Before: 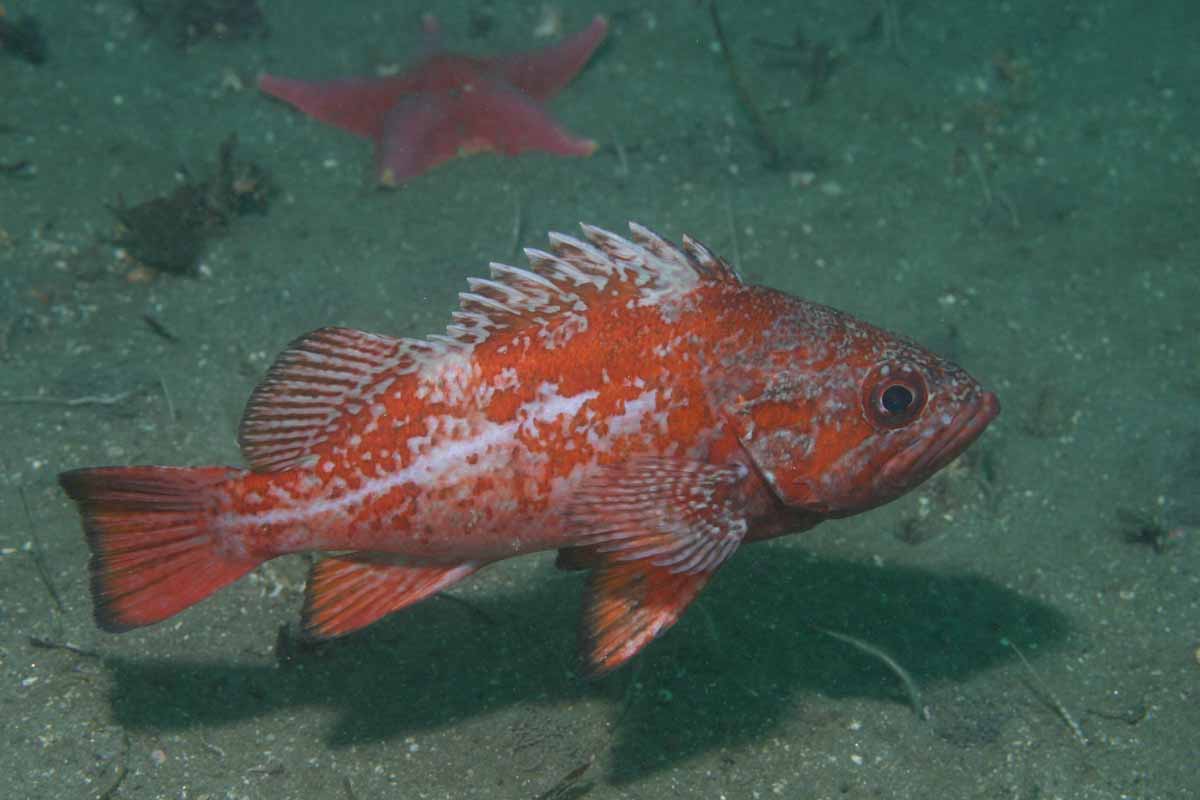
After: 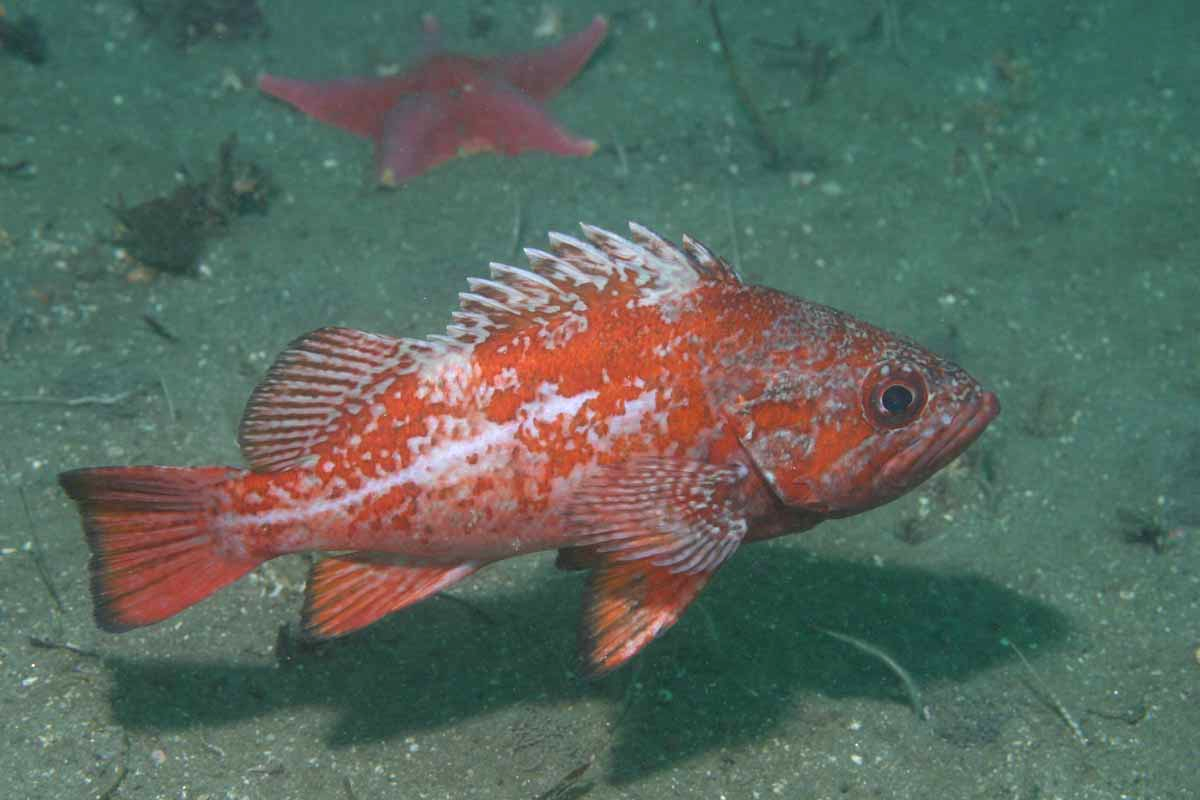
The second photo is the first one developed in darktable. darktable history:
exposure: black level correction 0, exposure 0.5 EV, compensate highlight preservation false
tone equalizer: on, module defaults
